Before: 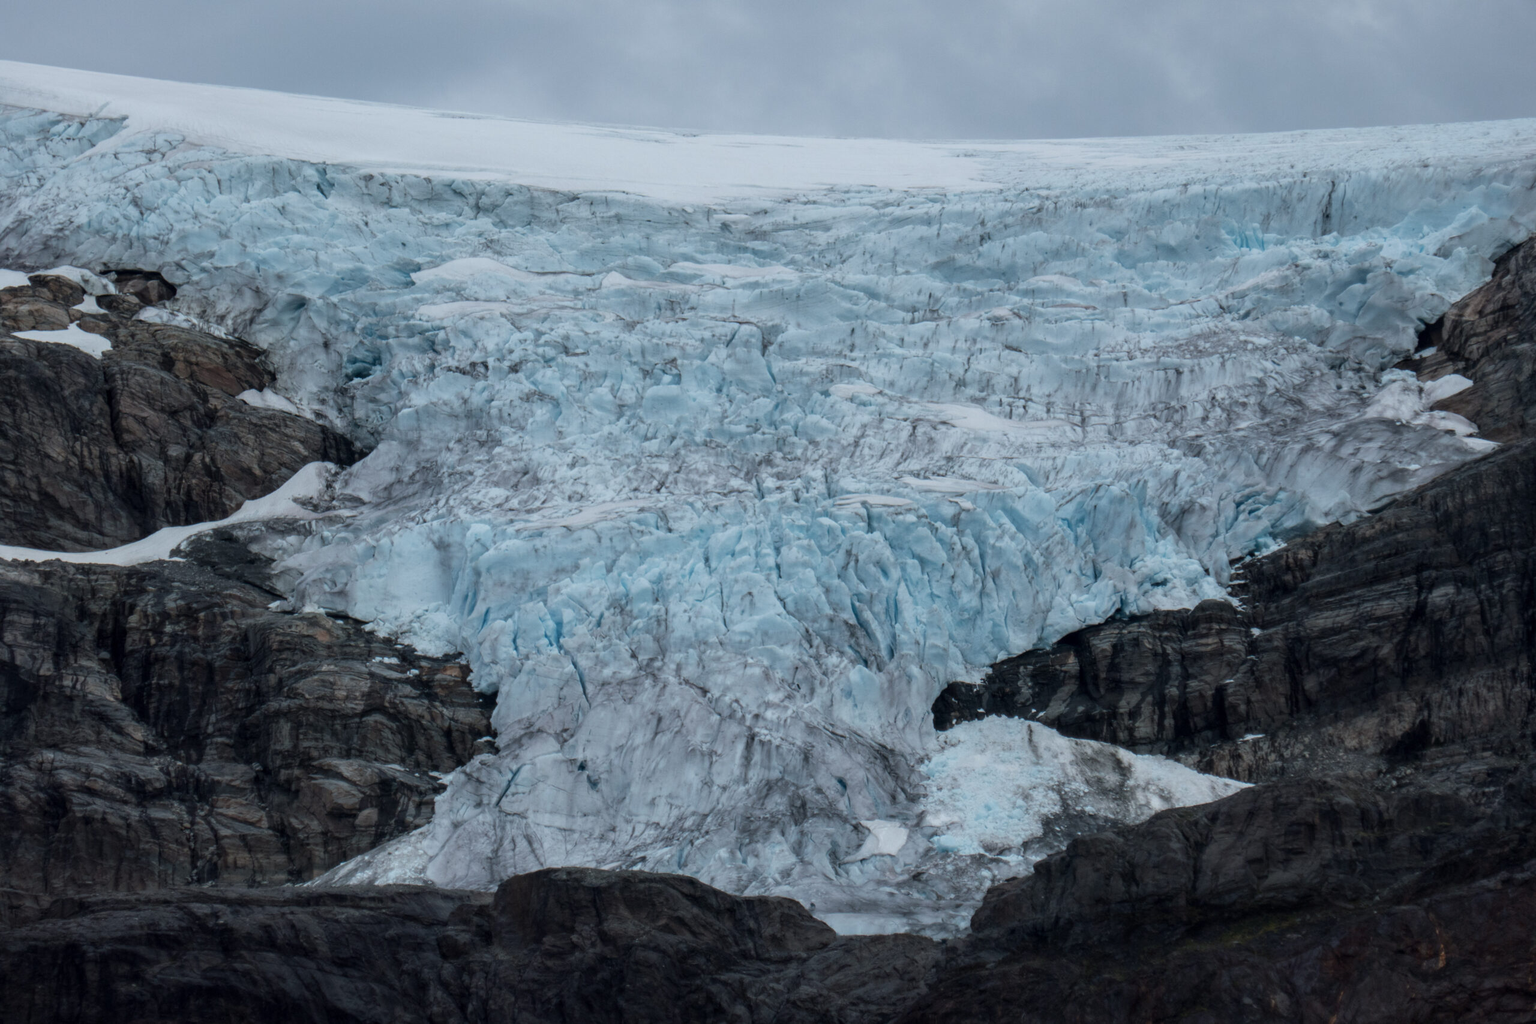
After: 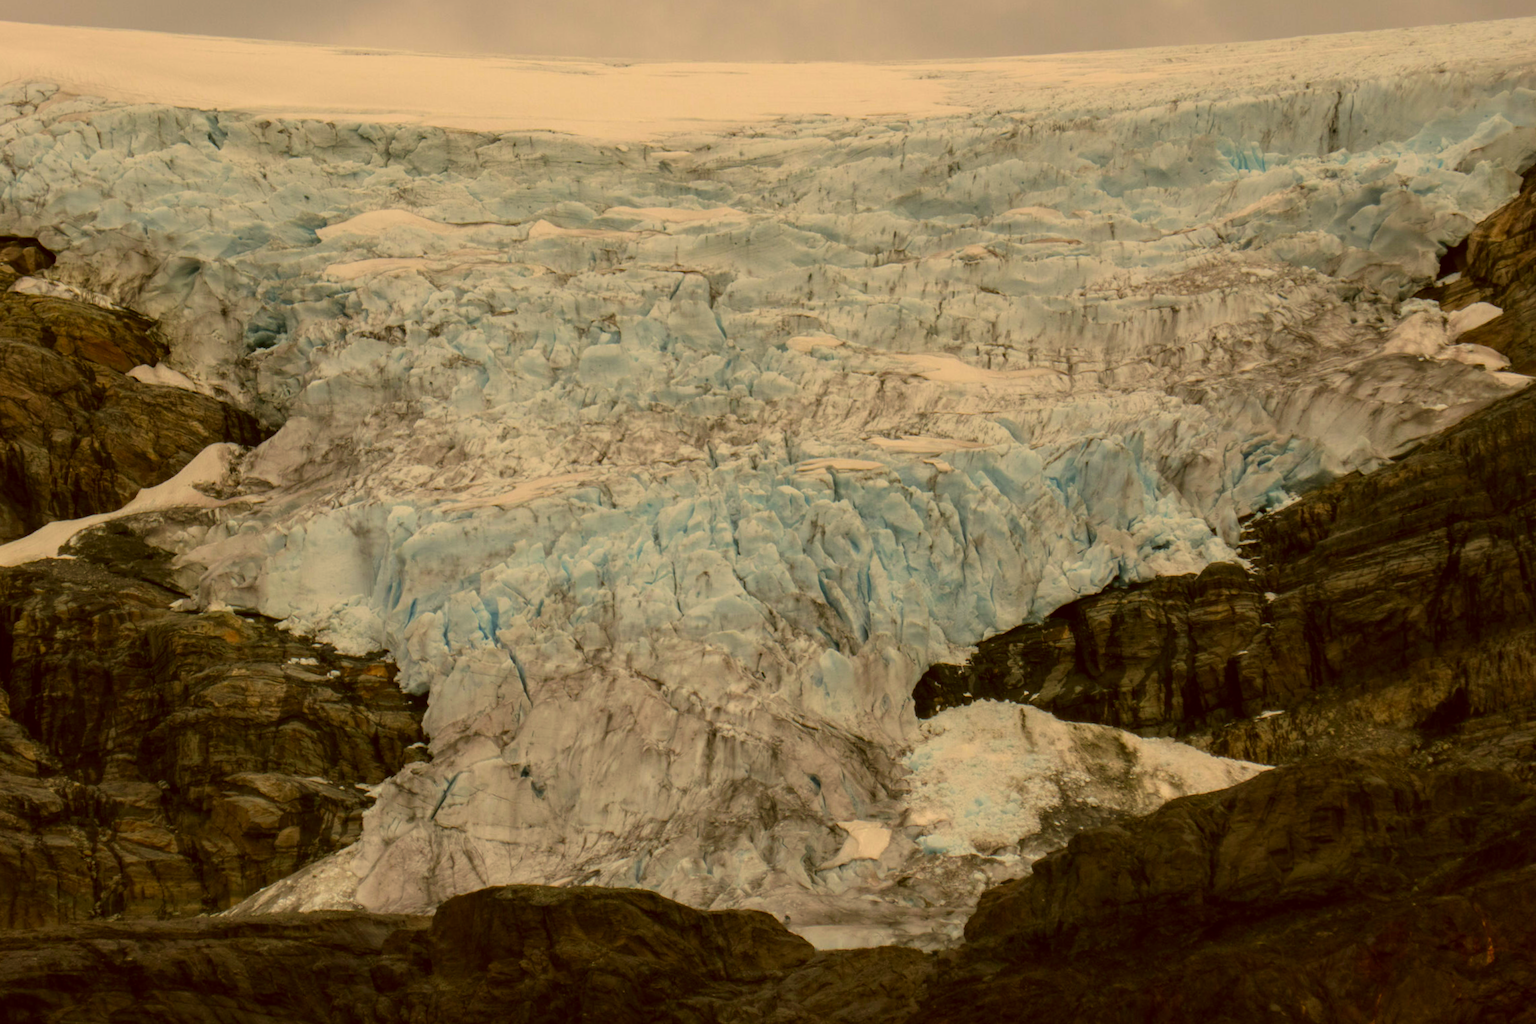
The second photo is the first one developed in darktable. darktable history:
crop and rotate: angle 1.96°, left 5.673%, top 5.673%
color correction: highlights a* 10.44, highlights b* 30.04, shadows a* 2.73, shadows b* 17.51, saturation 1.72
